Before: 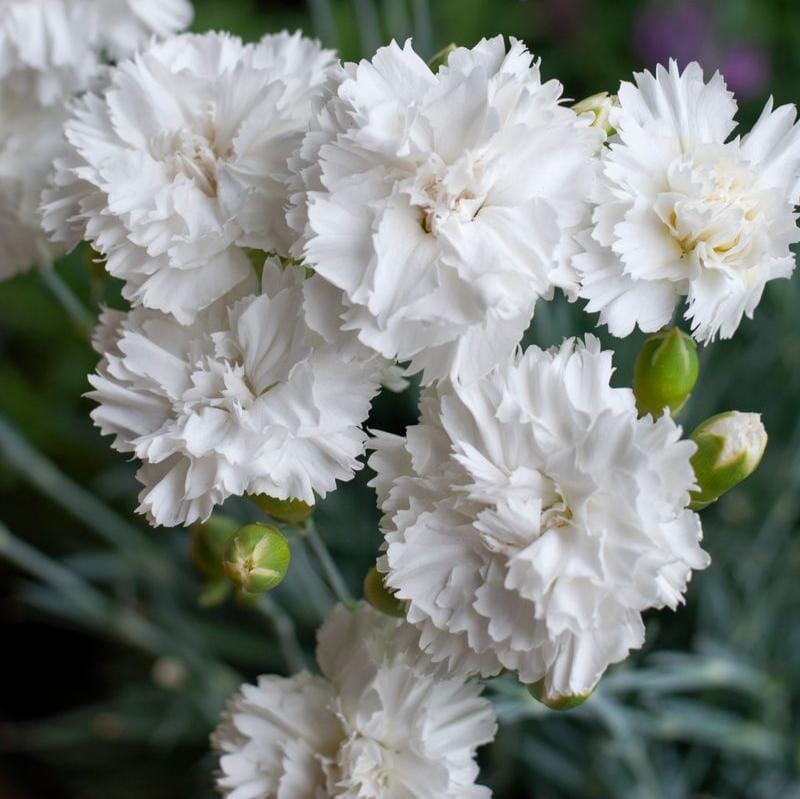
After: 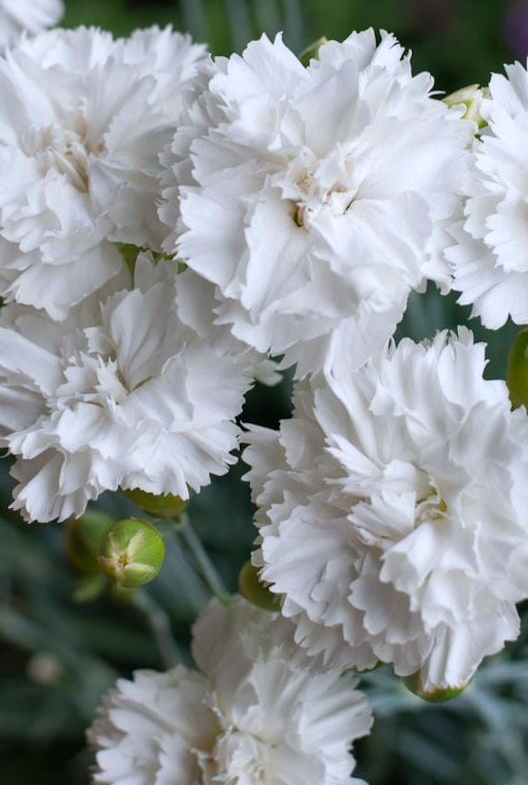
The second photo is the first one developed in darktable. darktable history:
rotate and perspective: rotation -0.45°, automatic cropping original format, crop left 0.008, crop right 0.992, crop top 0.012, crop bottom 0.988
crop and rotate: left 15.546%, right 17.787%
white balance: red 0.983, blue 1.036
